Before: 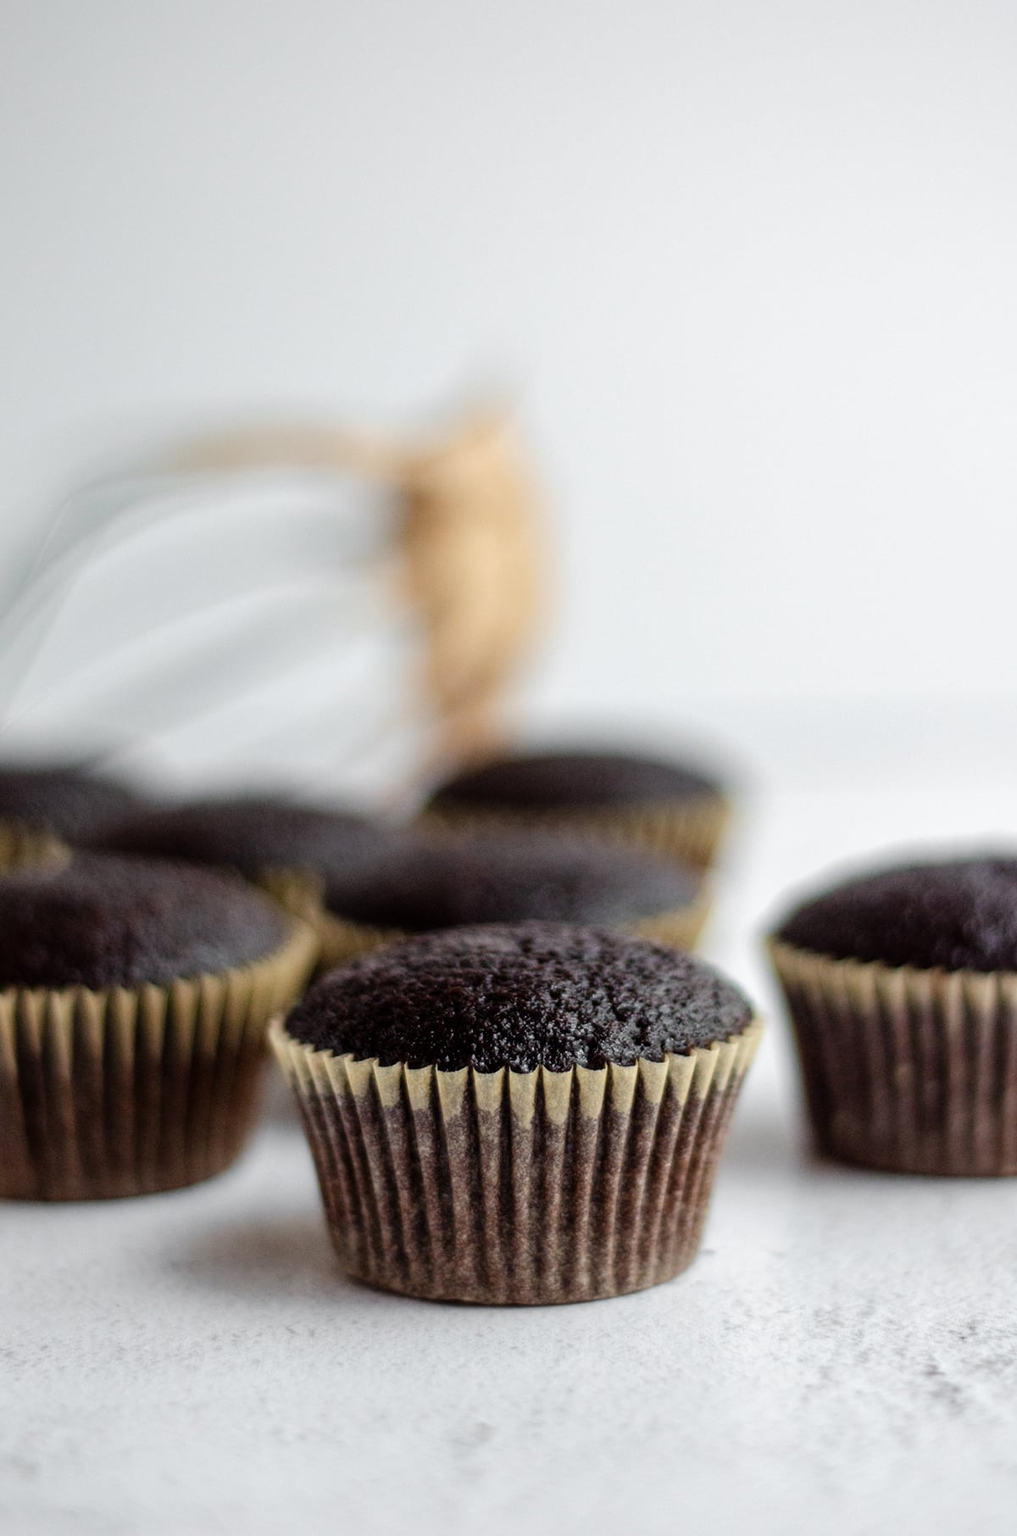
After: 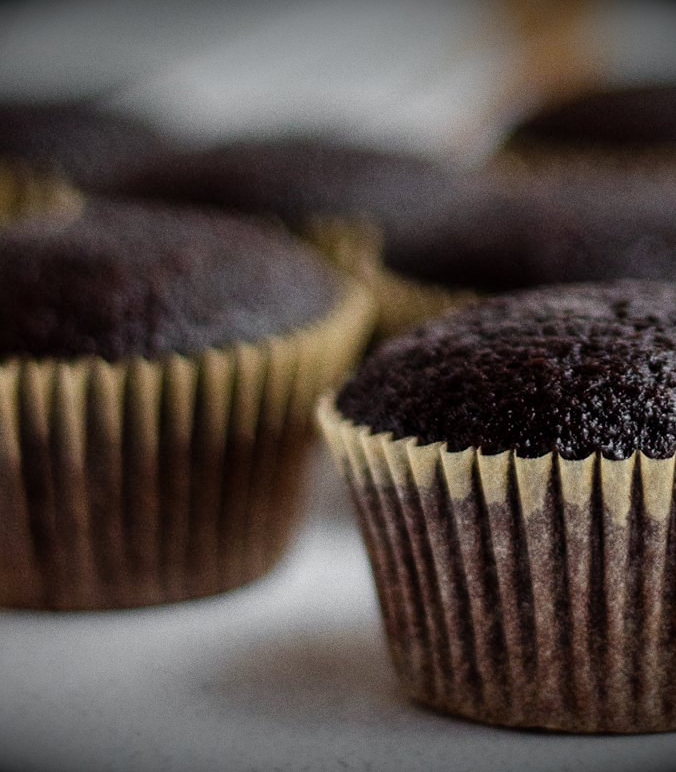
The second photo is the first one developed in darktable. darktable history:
crop: top 44.483%, right 43.593%, bottom 12.892%
grain: coarseness 0.09 ISO
vignetting: fall-off start 98.29%, fall-off radius 100%, brightness -1, saturation 0.5, width/height ratio 1.428
